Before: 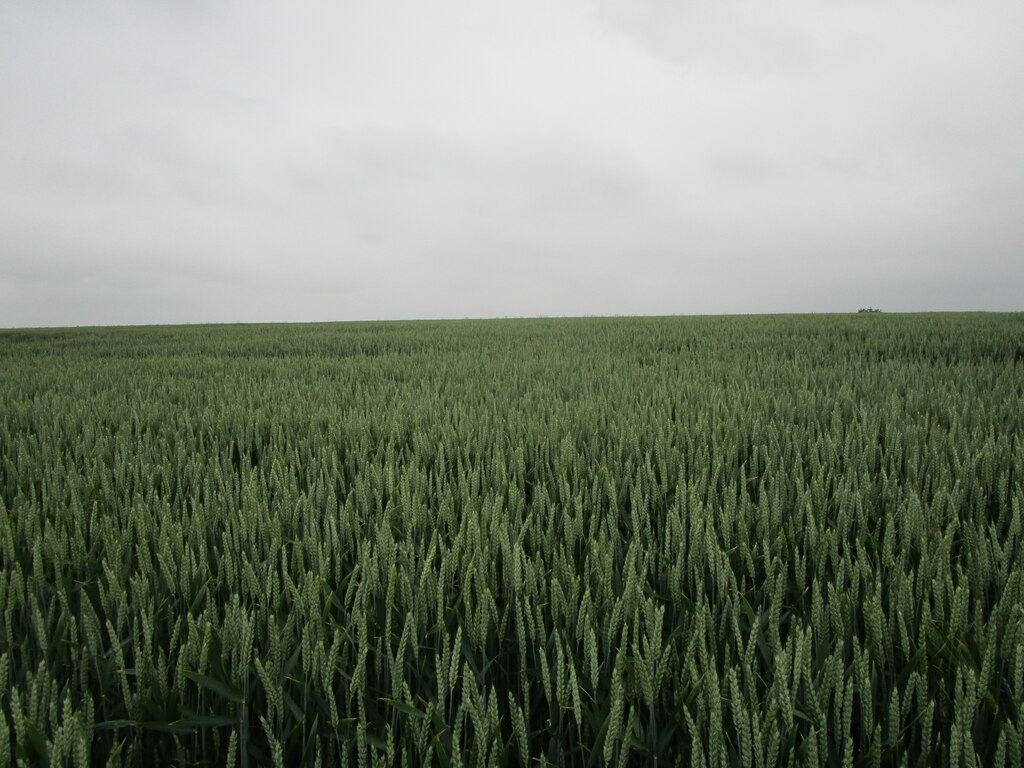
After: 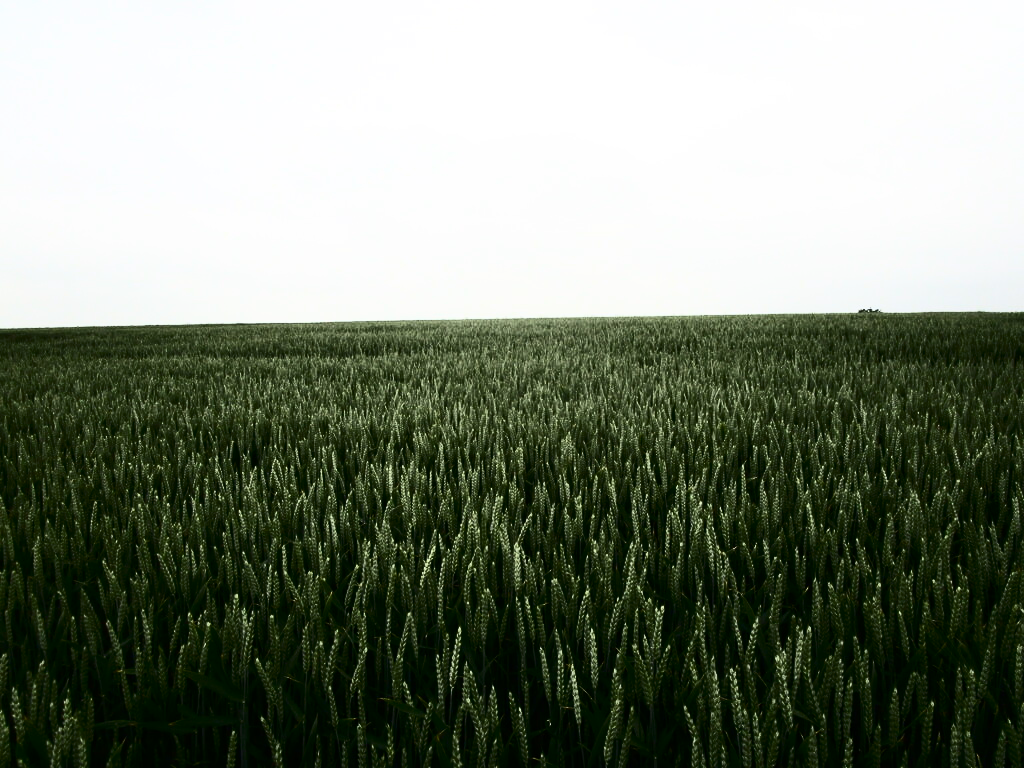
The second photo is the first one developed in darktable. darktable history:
levels: mode automatic
contrast brightness saturation: contrast 0.946, brightness 0.195
